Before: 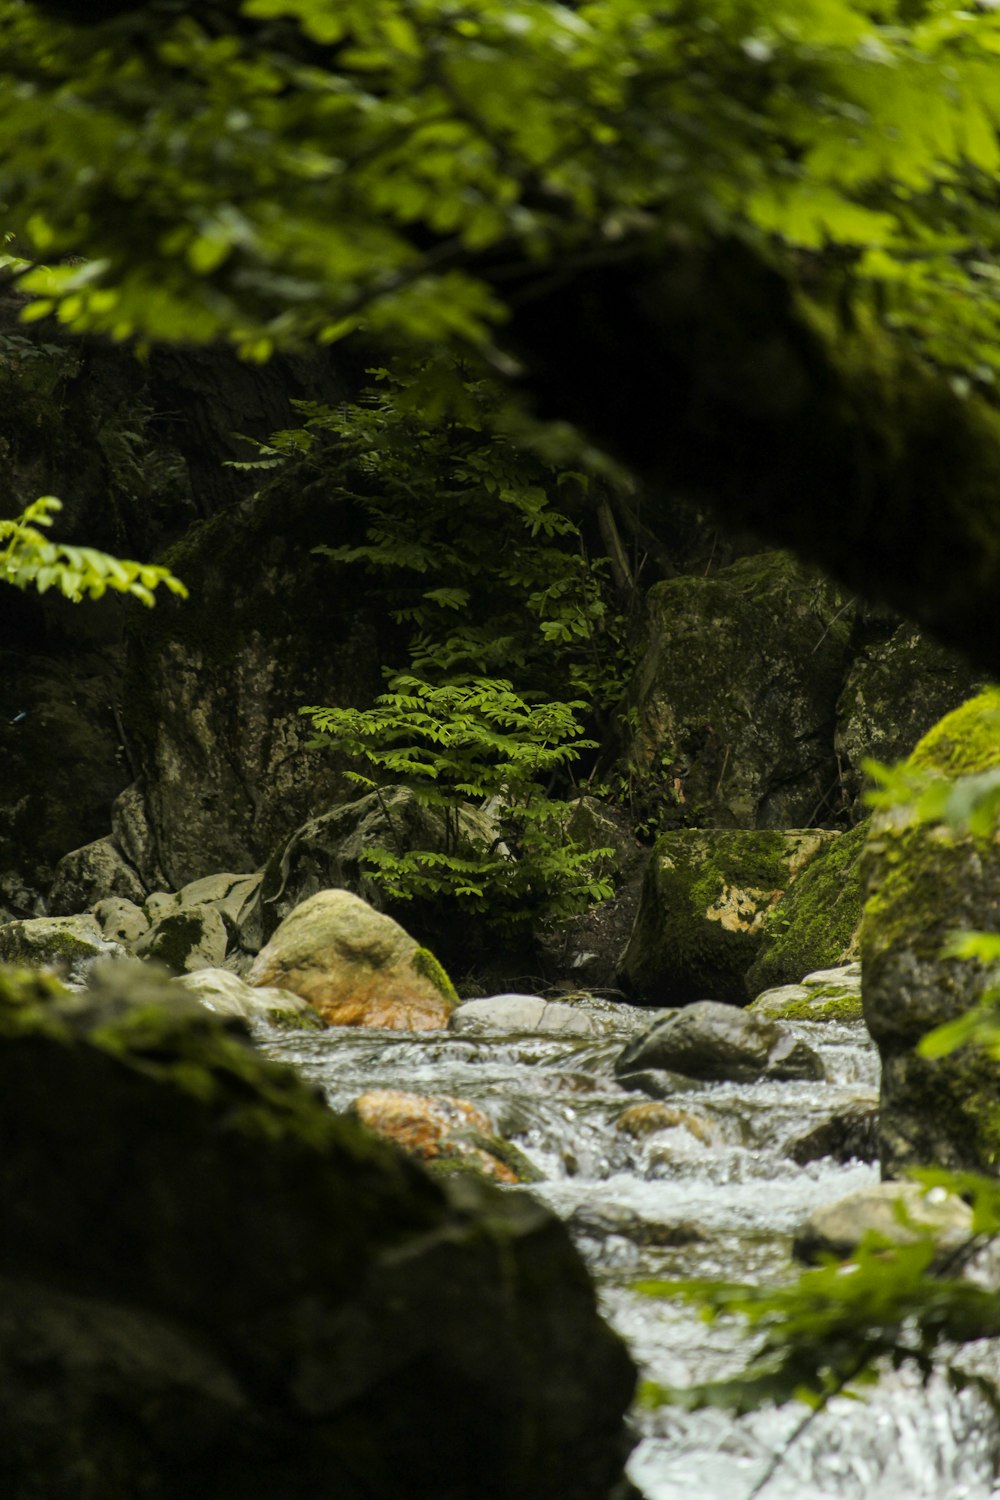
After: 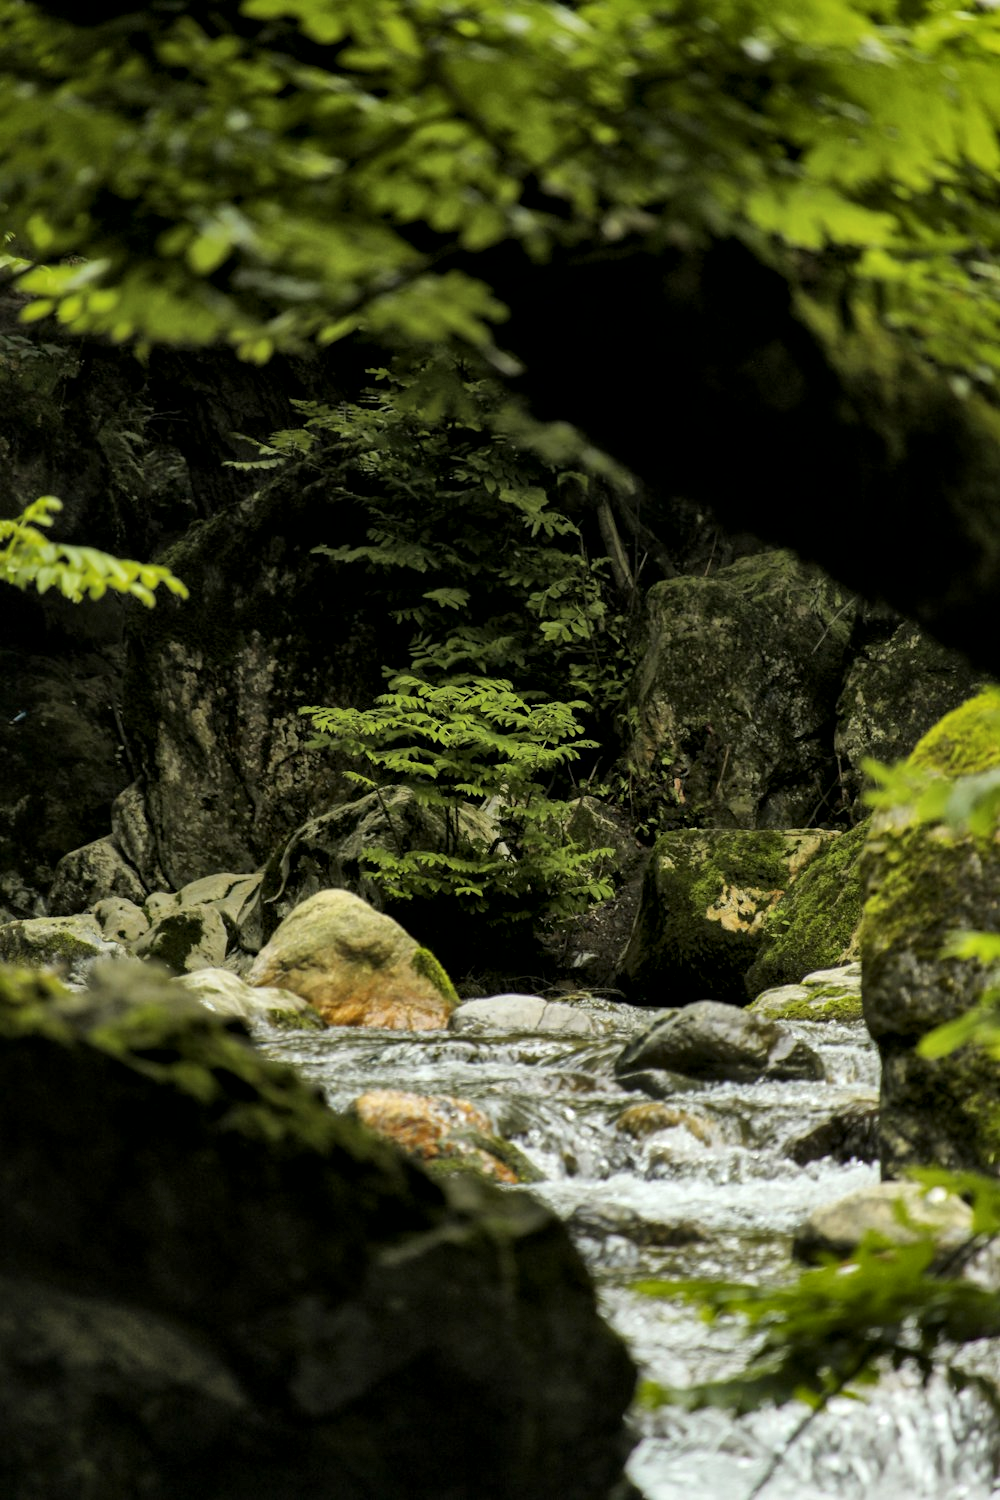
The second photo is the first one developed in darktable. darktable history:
shadows and highlights: shadows 26, highlights -24.32
tone equalizer: on, module defaults
local contrast: mode bilateral grid, contrast 99, coarseness 99, detail 165%, midtone range 0.2
